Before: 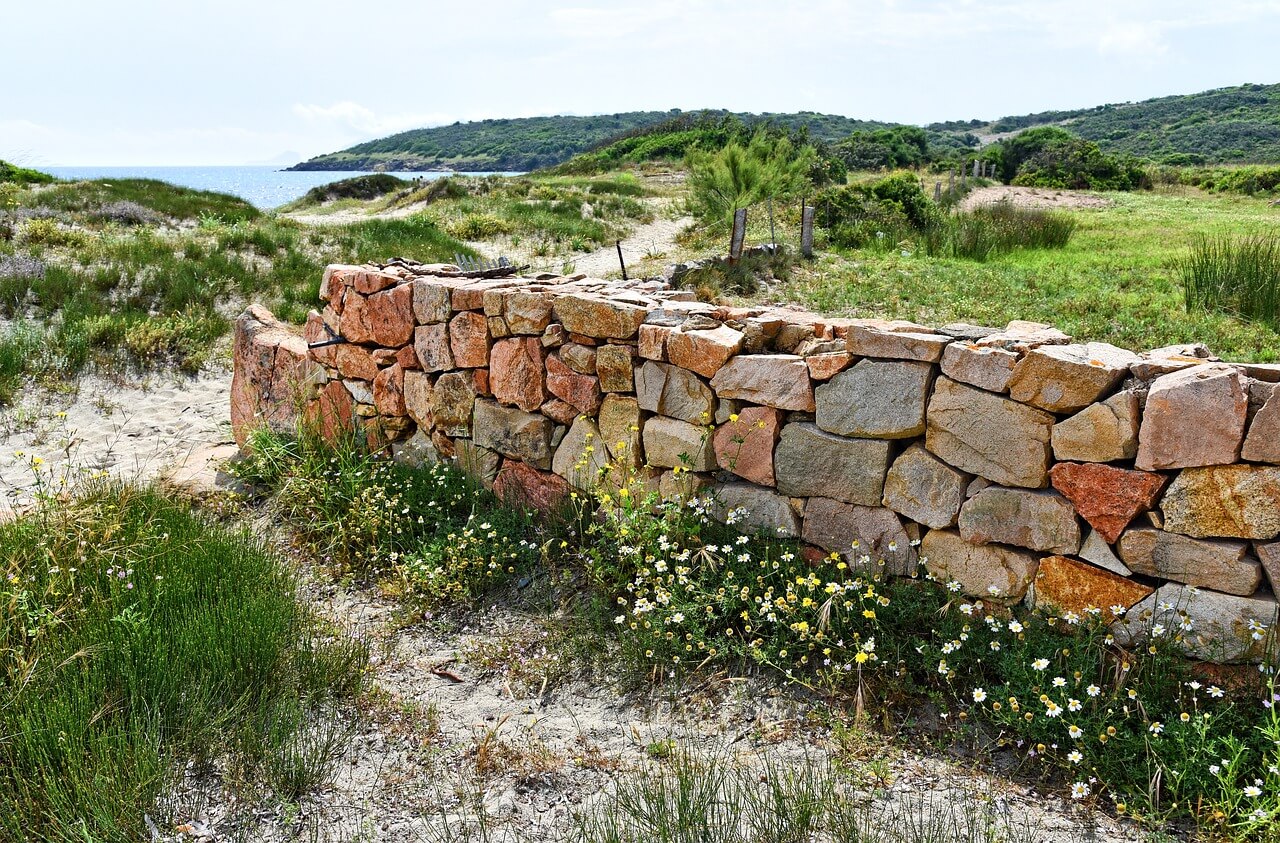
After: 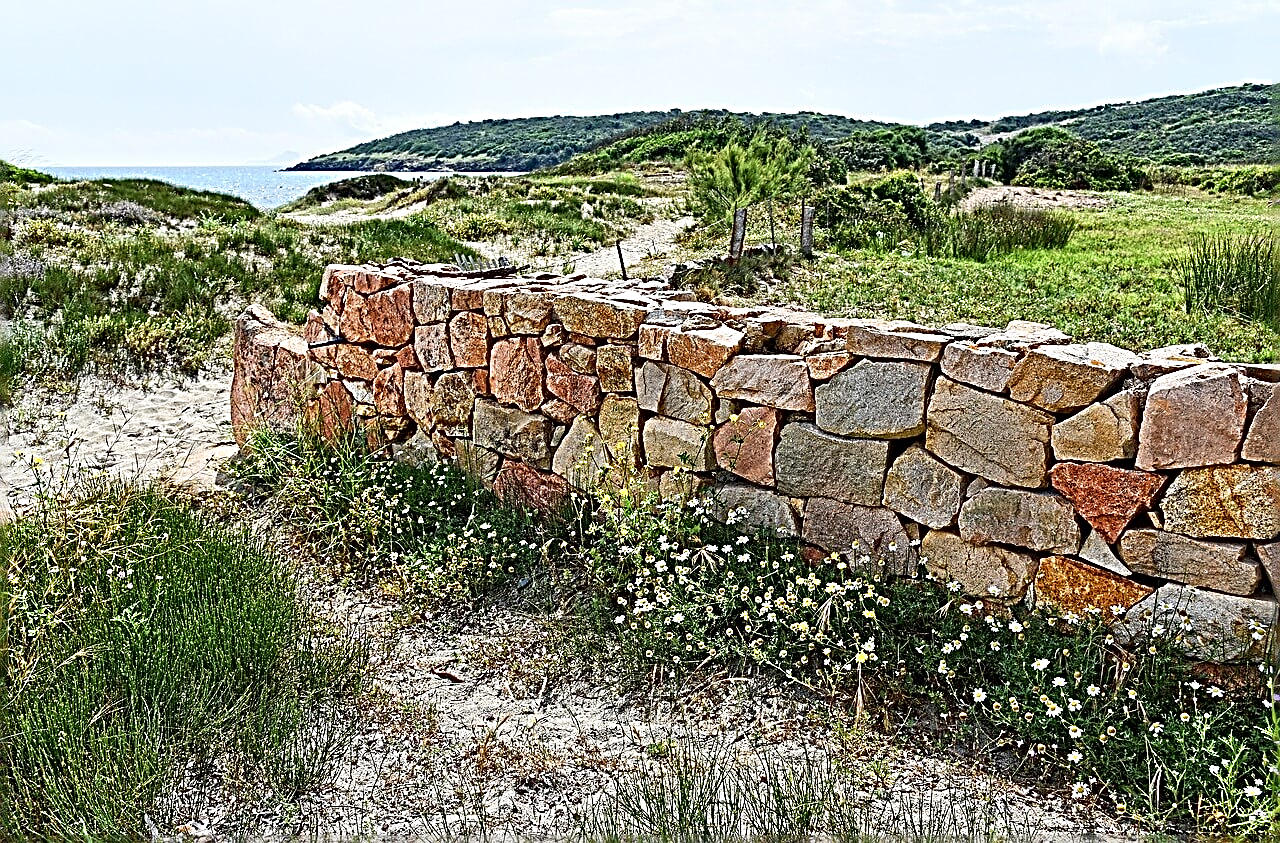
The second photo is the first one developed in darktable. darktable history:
sharpen: radius 3.158, amount 1.731
exposure: black level correction 0.001, compensate highlight preservation false
contrast brightness saturation: contrast 0.05
